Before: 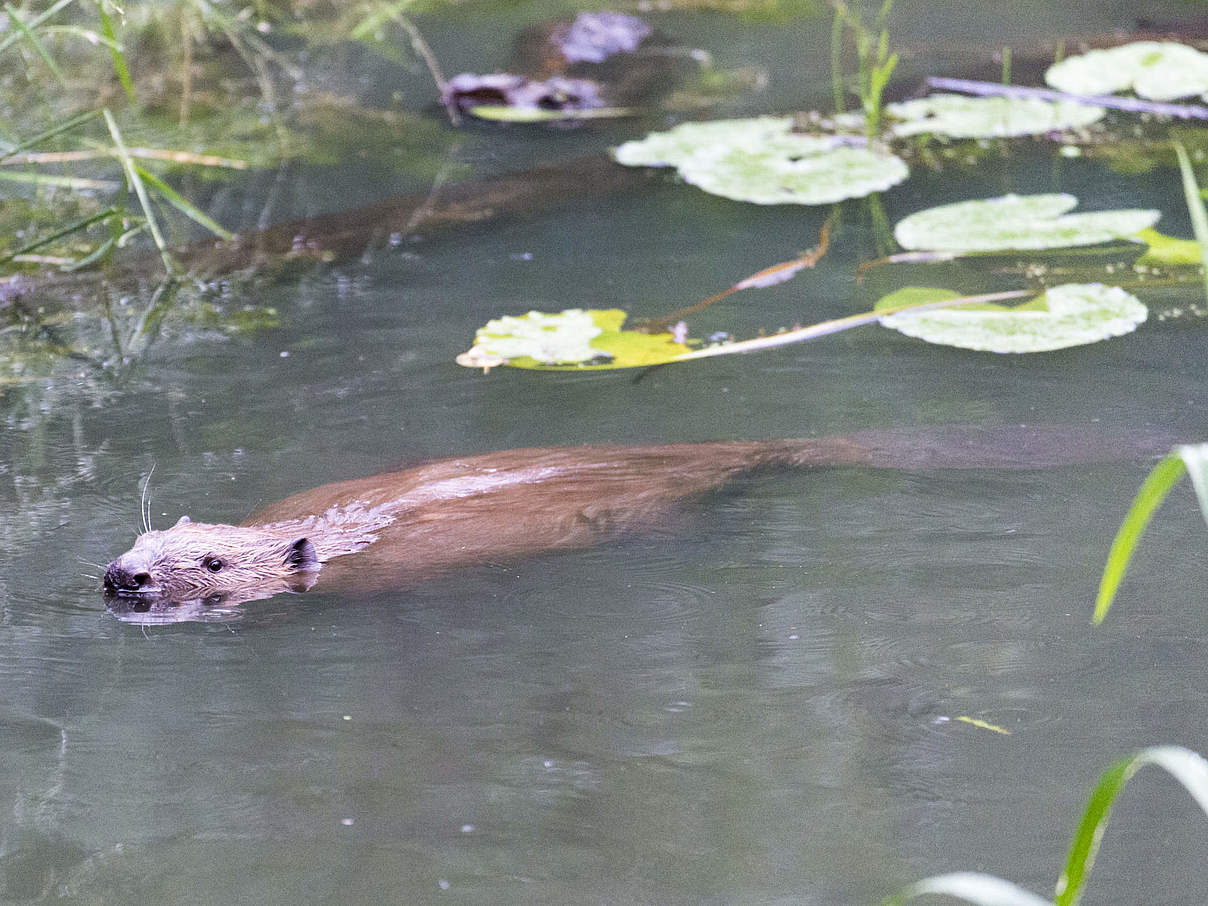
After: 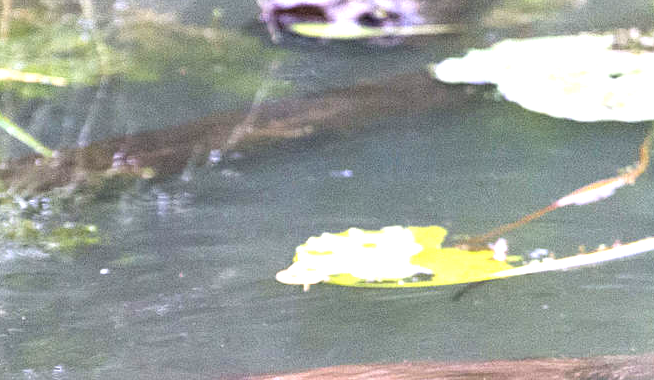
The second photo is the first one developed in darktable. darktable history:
exposure: exposure 1 EV, compensate highlight preservation false
crop: left 14.971%, top 9.267%, right 30.81%, bottom 48.692%
